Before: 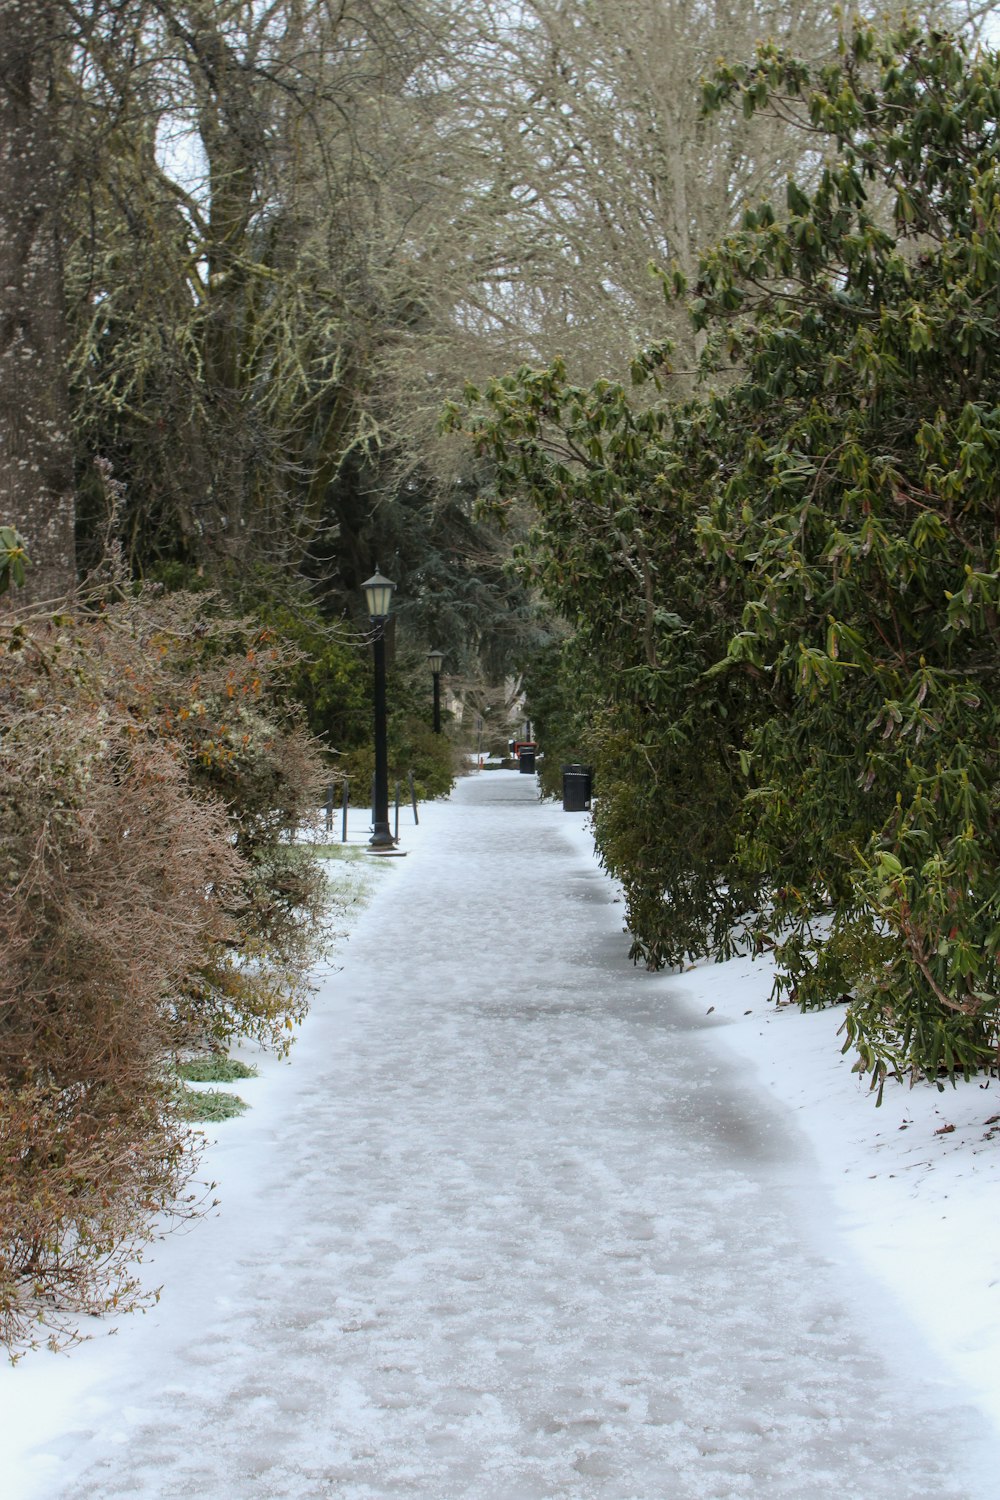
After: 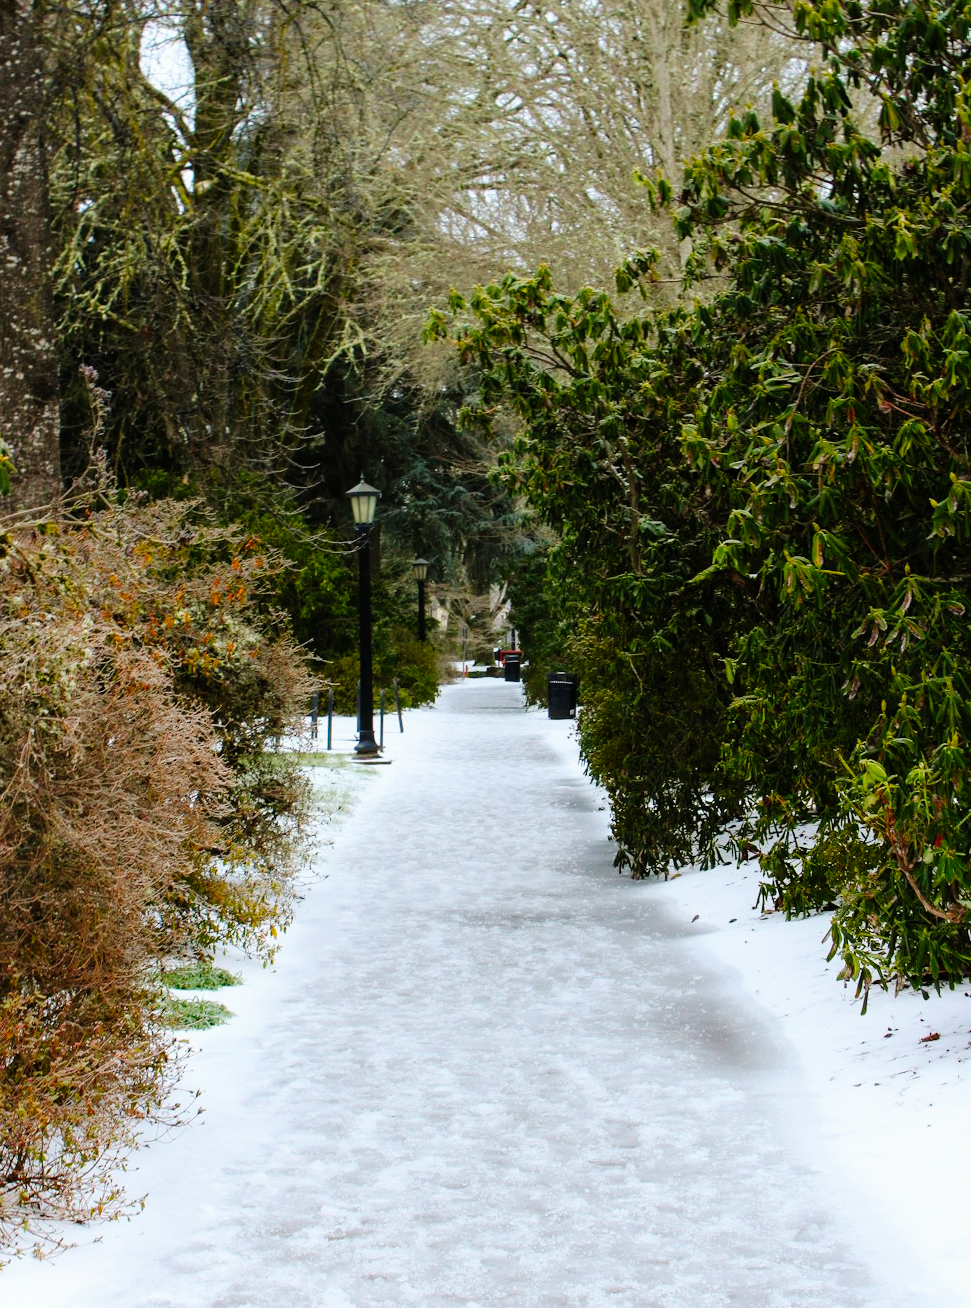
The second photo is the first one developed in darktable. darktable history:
color balance rgb: linear chroma grading › global chroma 6.48%, perceptual saturation grading › global saturation 12.96%, global vibrance 6.02%
color balance: output saturation 110%
tone curve: curves: ch0 [(0, 0) (0.003, 0.003) (0.011, 0.005) (0.025, 0.008) (0.044, 0.012) (0.069, 0.02) (0.1, 0.031) (0.136, 0.047) (0.177, 0.088) (0.224, 0.141) (0.277, 0.222) (0.335, 0.32) (0.399, 0.422) (0.468, 0.523) (0.543, 0.623) (0.623, 0.716) (0.709, 0.796) (0.801, 0.88) (0.898, 0.958) (1, 1)], preserve colors none
crop: left 1.507%, top 6.147%, right 1.379%, bottom 6.637%
